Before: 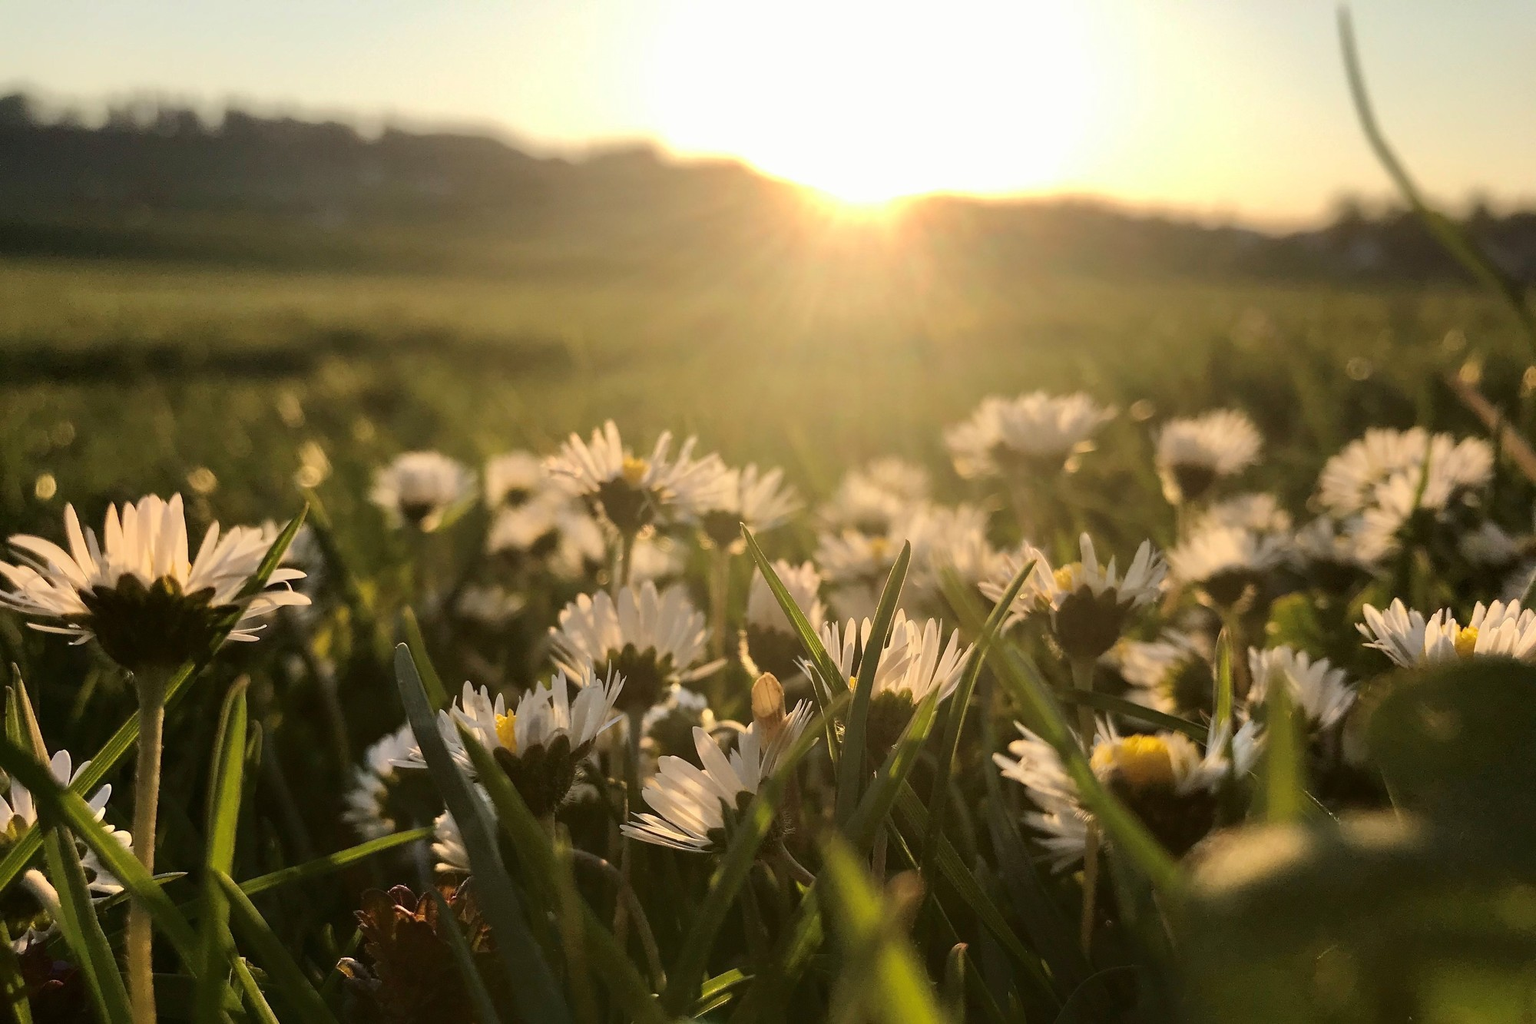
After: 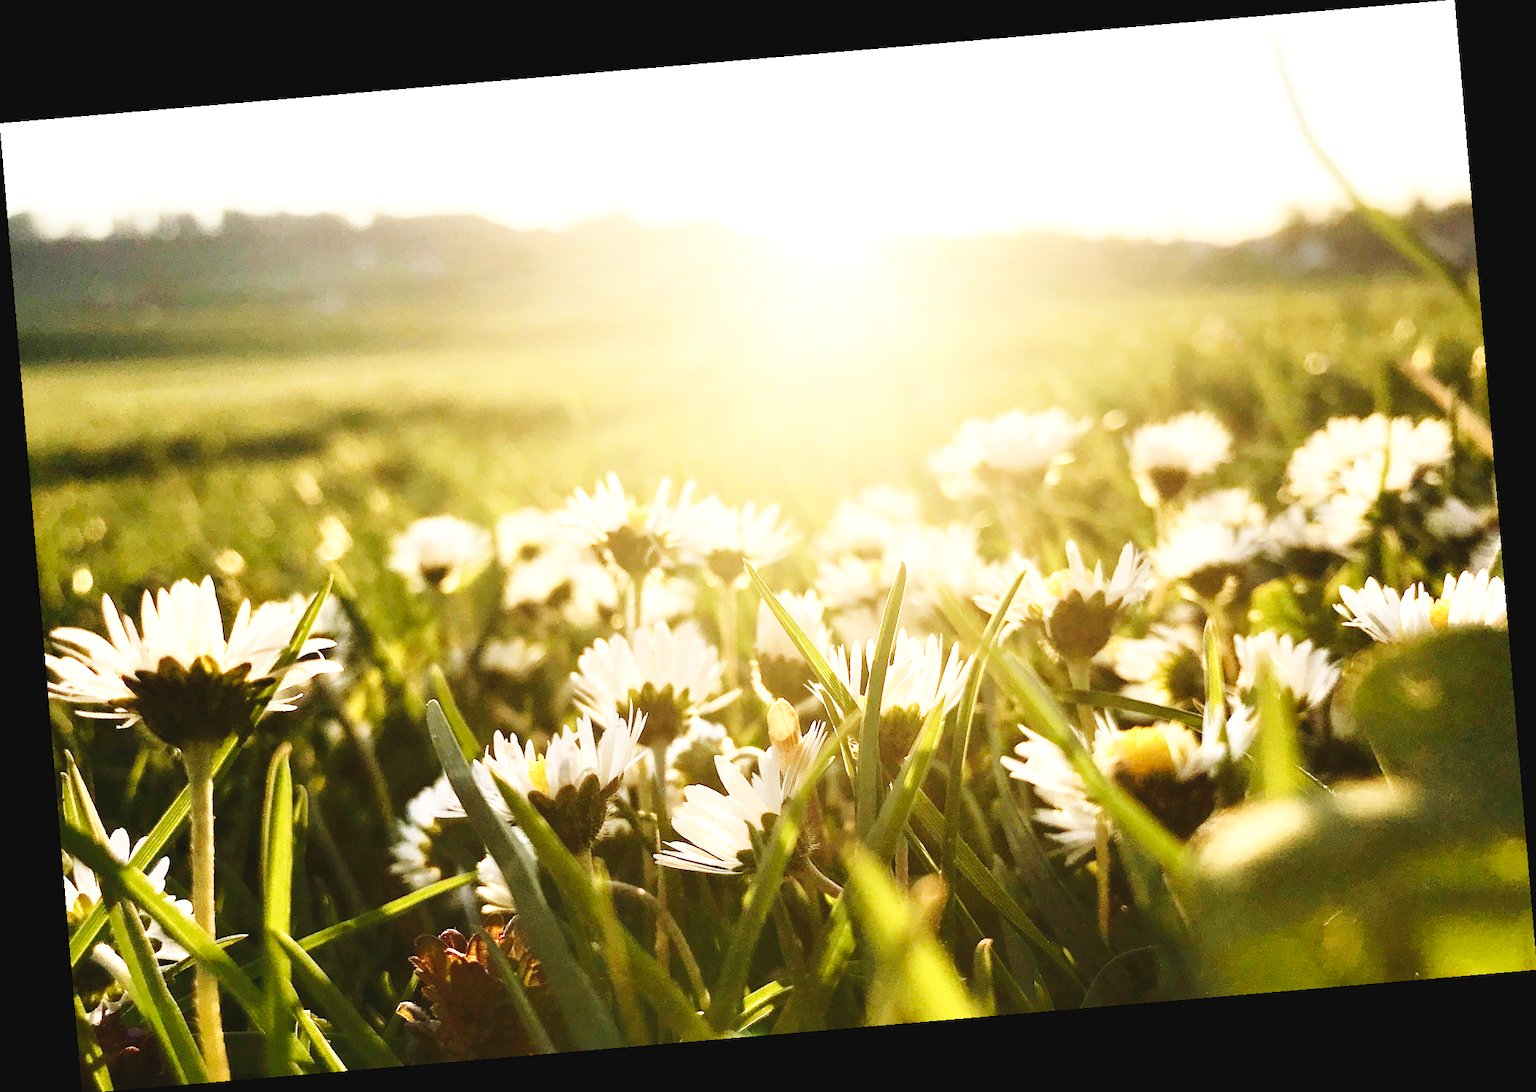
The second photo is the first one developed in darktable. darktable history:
base curve: curves: ch0 [(0, 0) (0, 0) (0.002, 0.001) (0.008, 0.003) (0.019, 0.011) (0.037, 0.037) (0.064, 0.11) (0.102, 0.232) (0.152, 0.379) (0.216, 0.524) (0.296, 0.665) (0.394, 0.789) (0.512, 0.881) (0.651, 0.945) (0.813, 0.986) (1, 1)], preserve colors none
rotate and perspective: rotation -4.86°, automatic cropping off
exposure: black level correction -0.005, exposure 1 EV, compensate highlight preservation false
